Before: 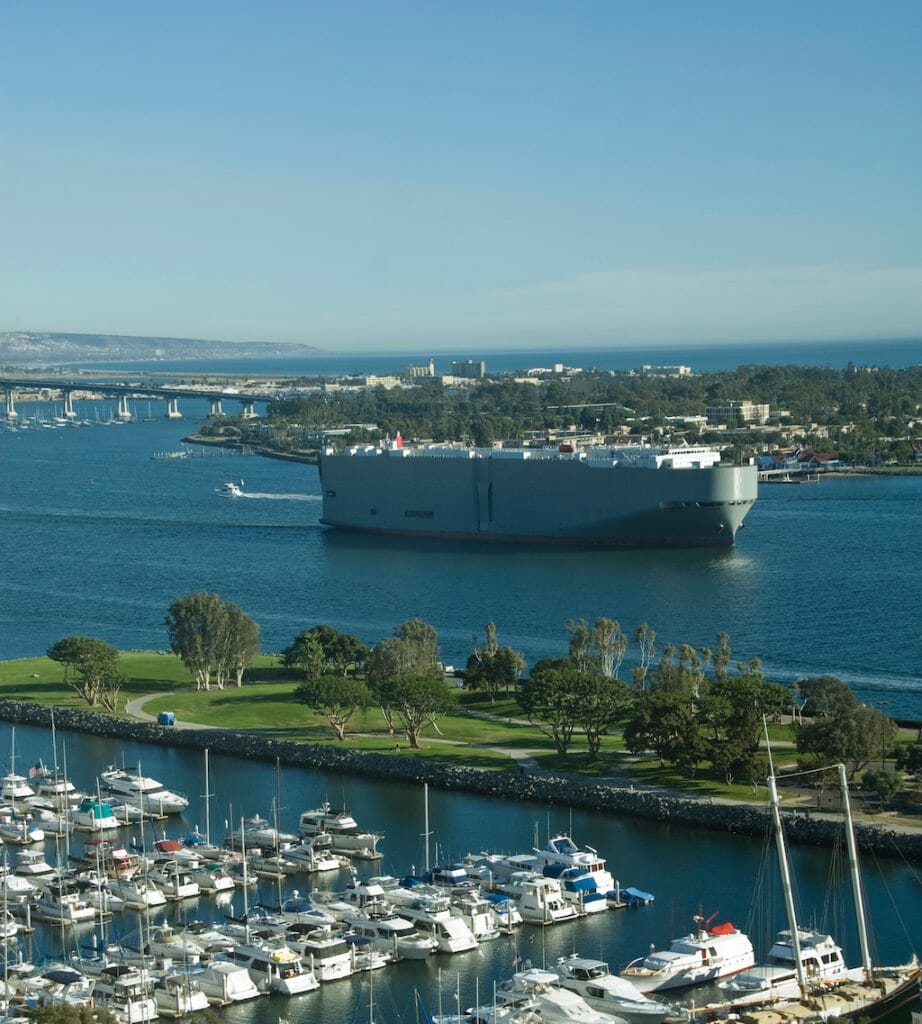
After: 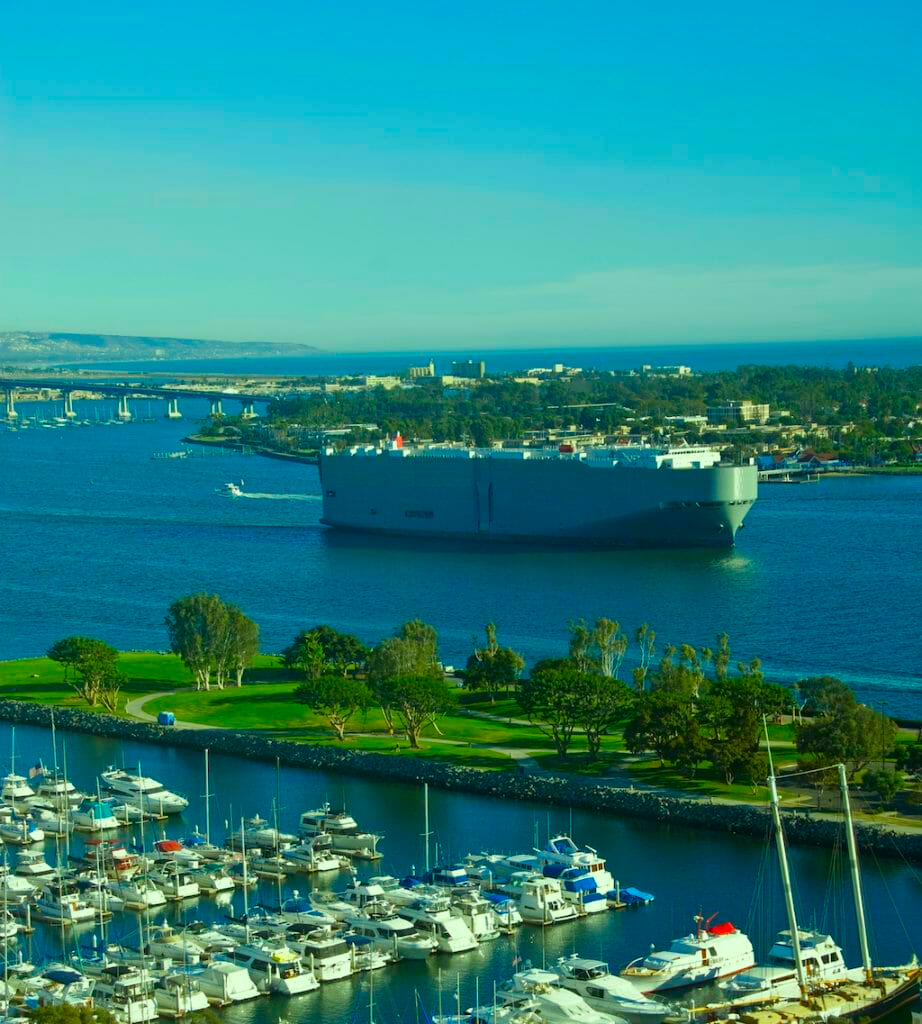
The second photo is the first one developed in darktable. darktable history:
color balance rgb: perceptual saturation grading › global saturation 20%, perceptual saturation grading › highlights -25%, perceptual saturation grading › shadows 25%
color correction: highlights a* -10.77, highlights b* 9.8, saturation 1.72
